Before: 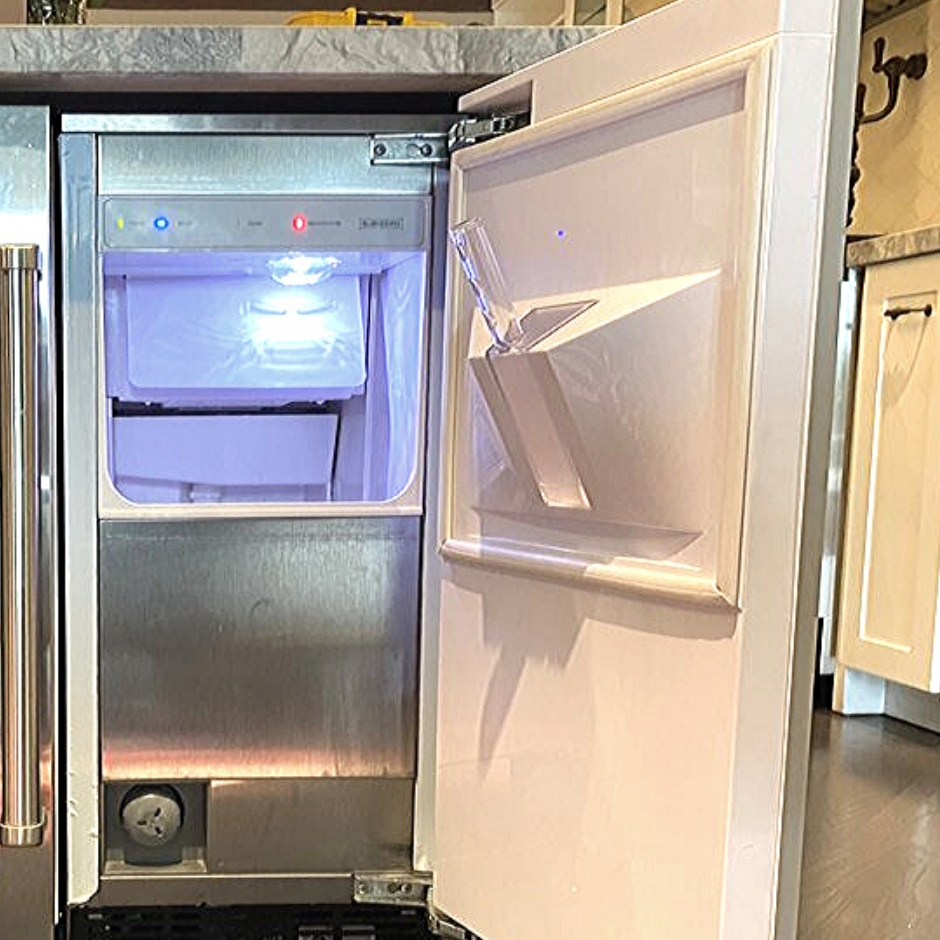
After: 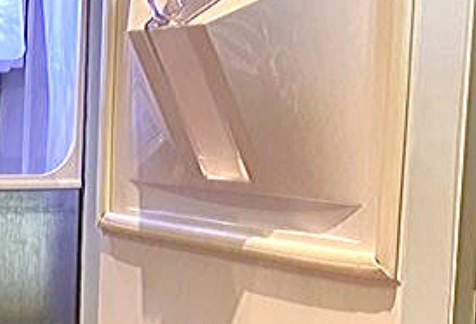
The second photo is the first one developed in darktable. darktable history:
crop: left 36.335%, top 34.808%, right 13.001%, bottom 30.722%
color balance rgb: linear chroma grading › global chroma 0.341%, perceptual saturation grading › global saturation 26.601%, perceptual saturation grading › highlights -27.658%, perceptual saturation grading › mid-tones 15.875%, perceptual saturation grading › shadows 33.258%, global vibrance 20%
